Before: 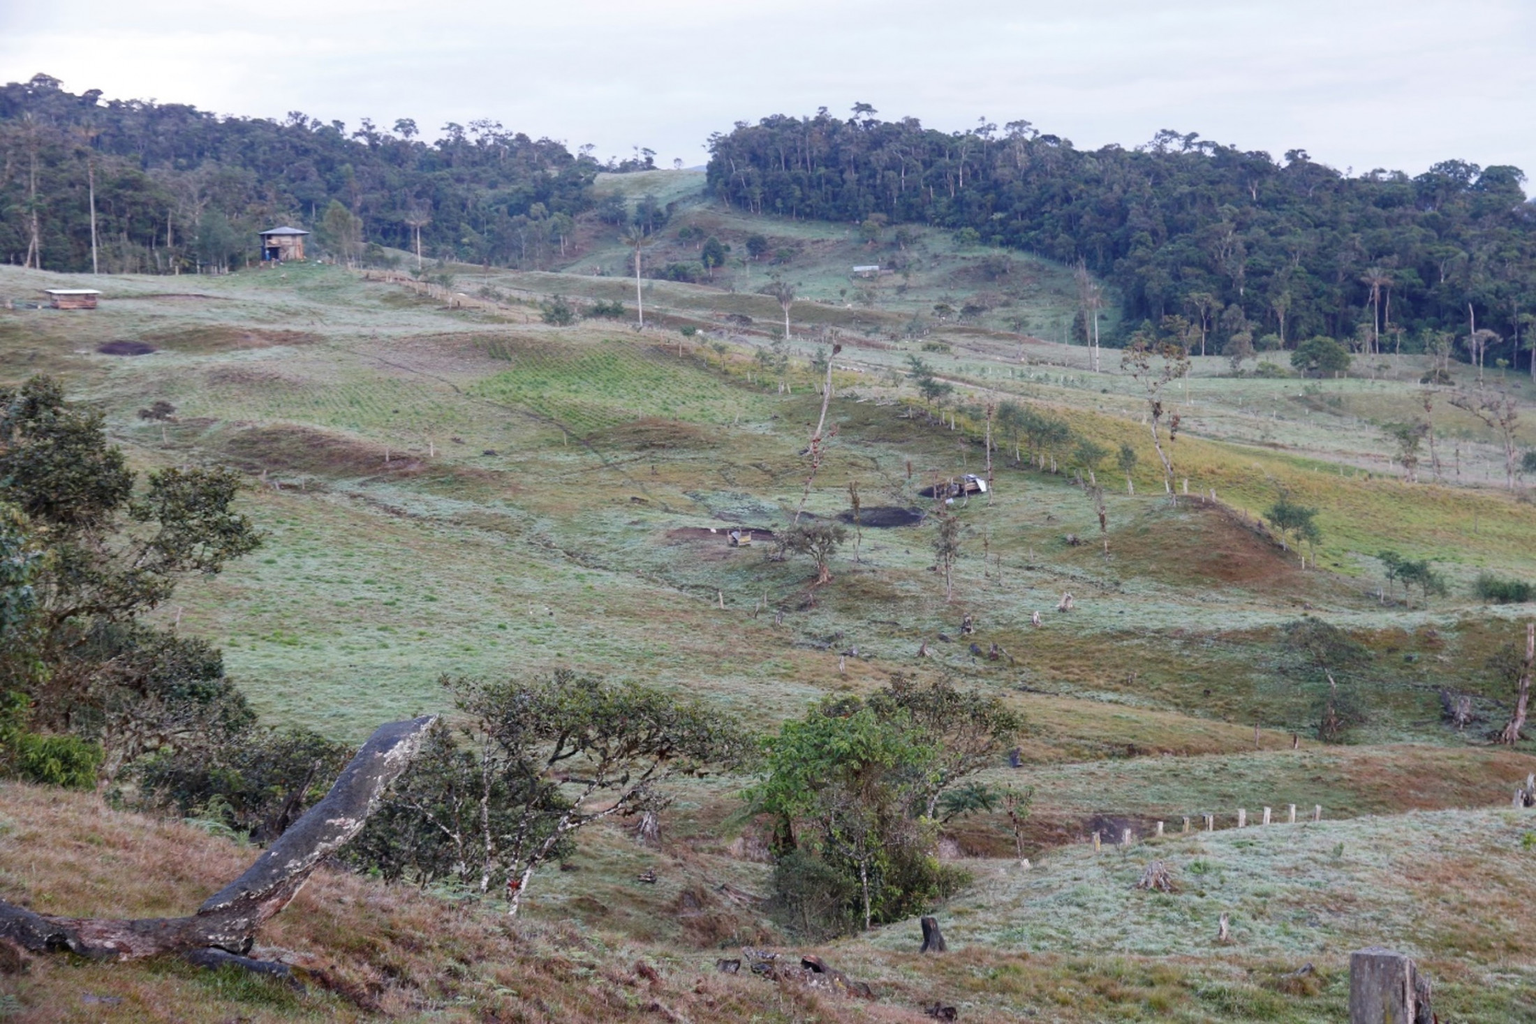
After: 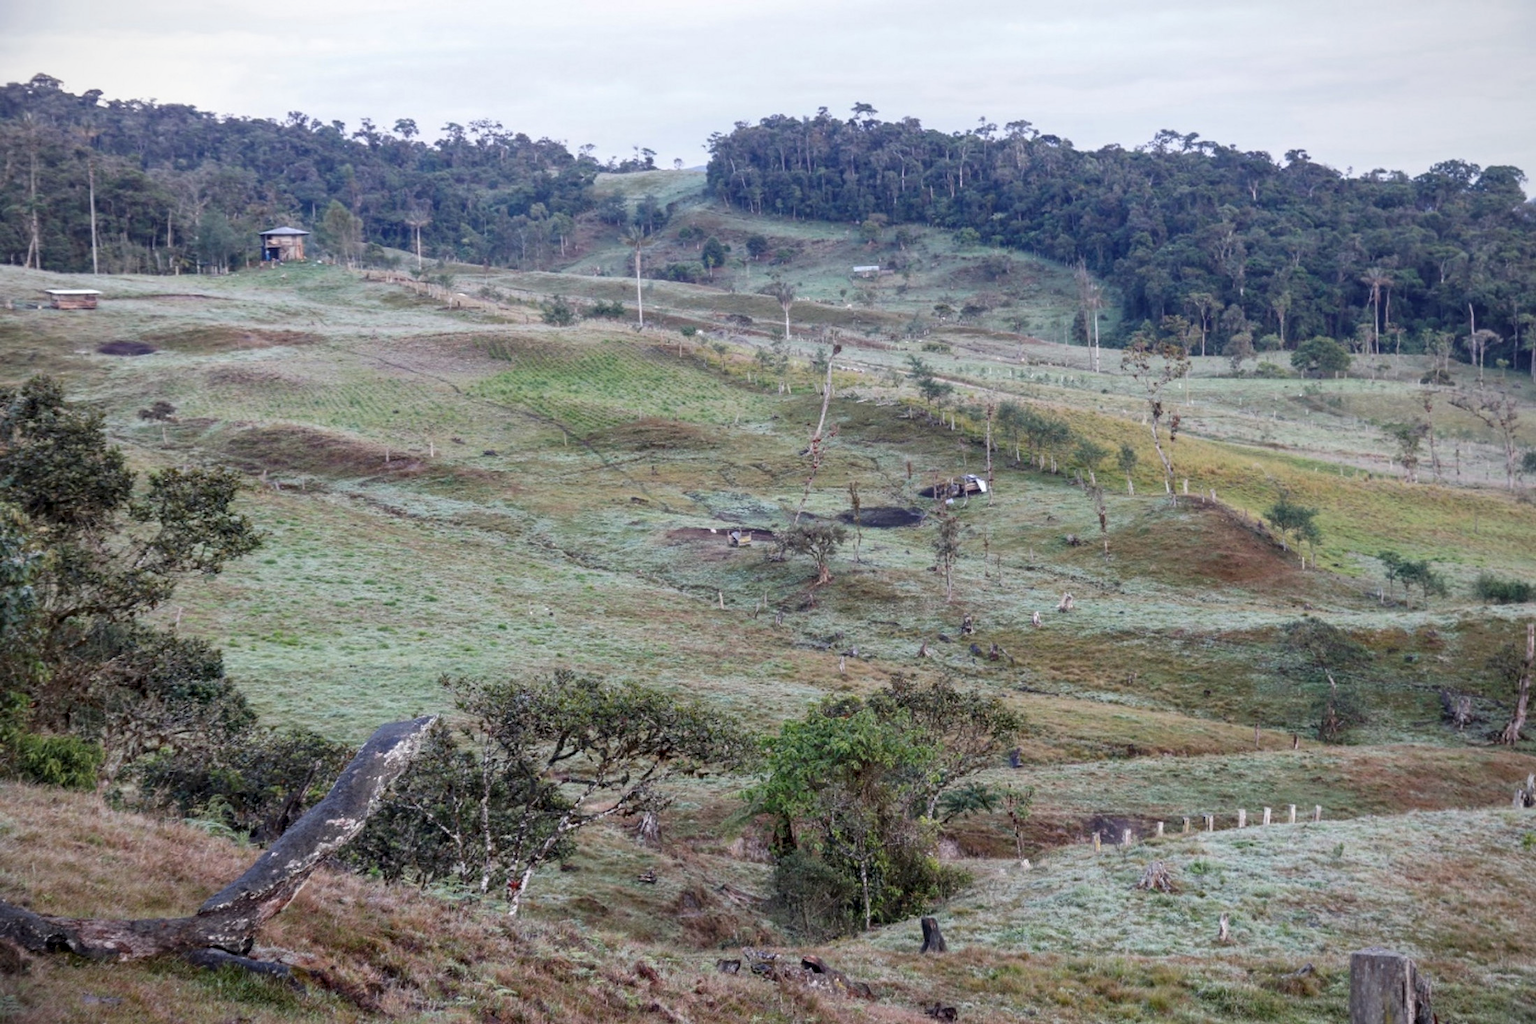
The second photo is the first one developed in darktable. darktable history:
vignetting: fall-off radius 93.87%
local contrast: on, module defaults
